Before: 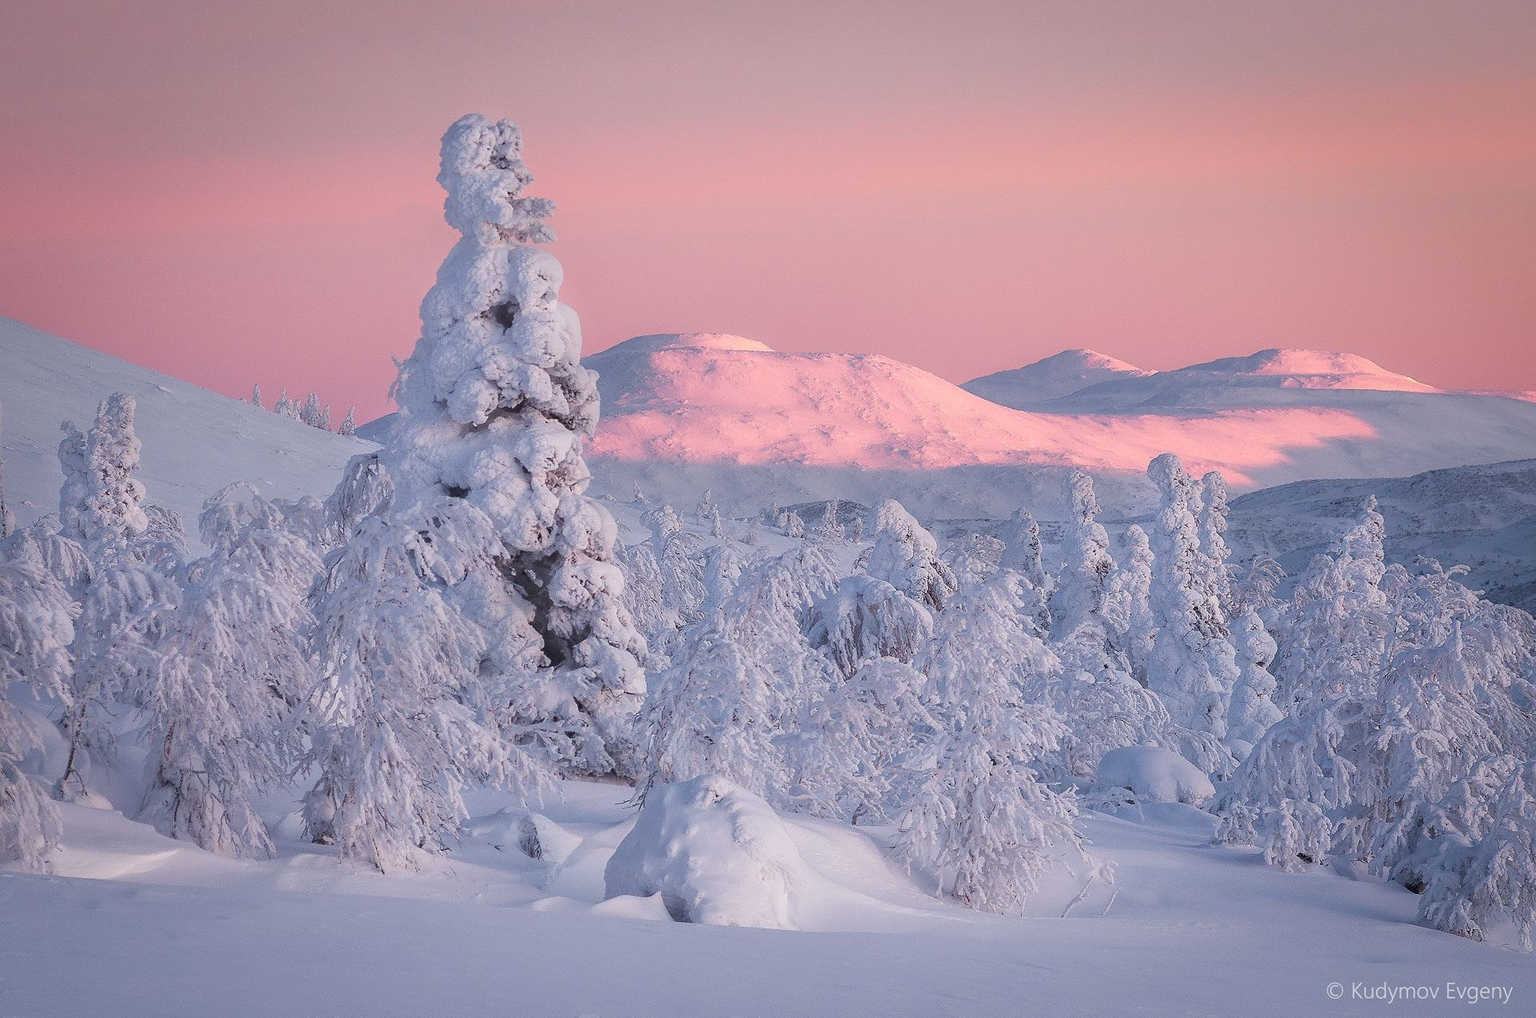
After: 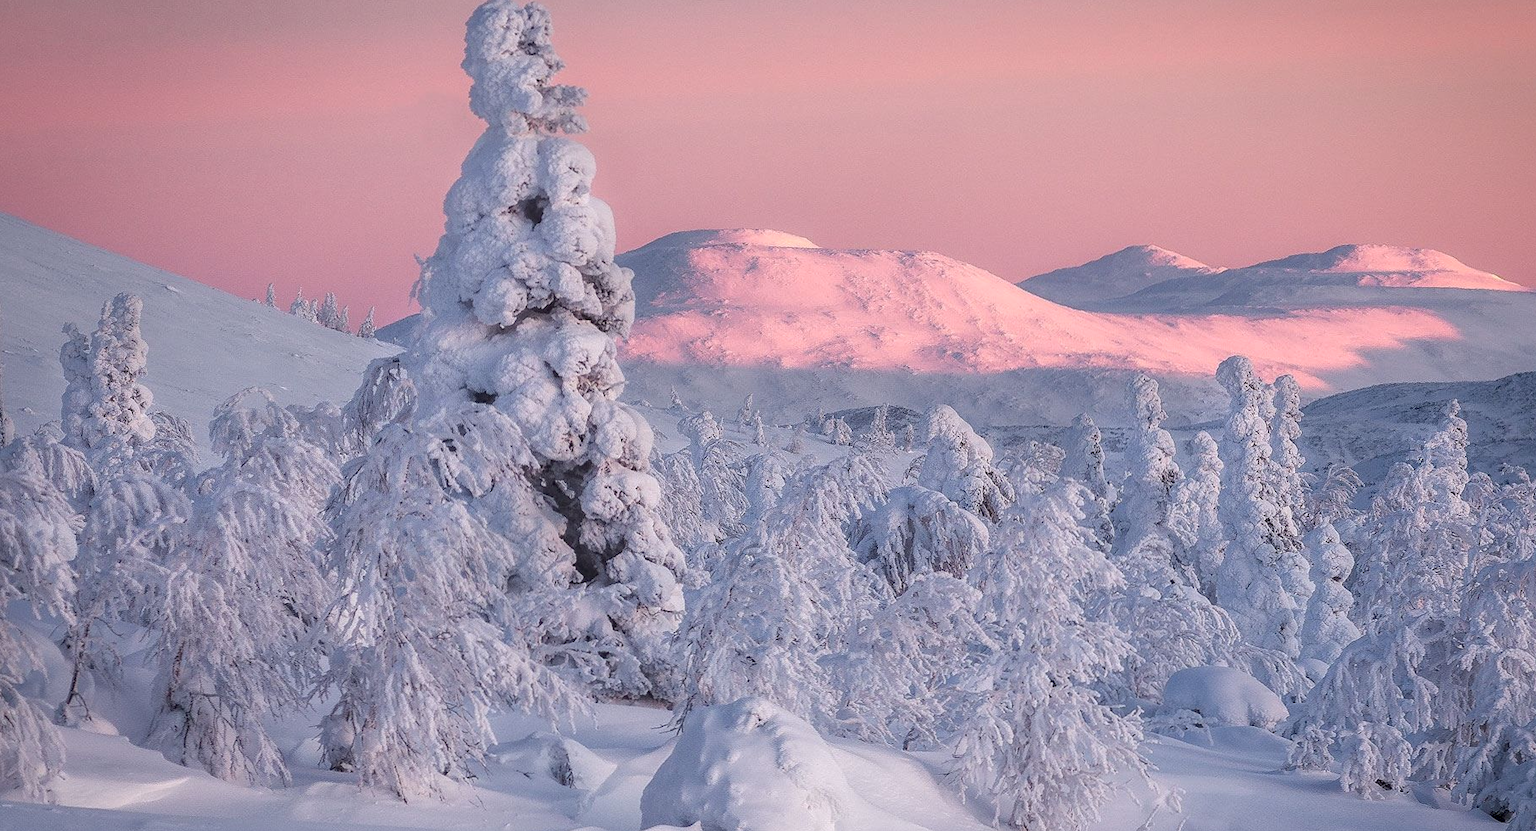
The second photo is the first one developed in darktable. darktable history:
crop and rotate: angle 0.083°, top 11.541%, right 5.539%, bottom 11.316%
local contrast: on, module defaults
shadows and highlights: radius 127.67, shadows 21.17, highlights -21.9, low approximation 0.01
